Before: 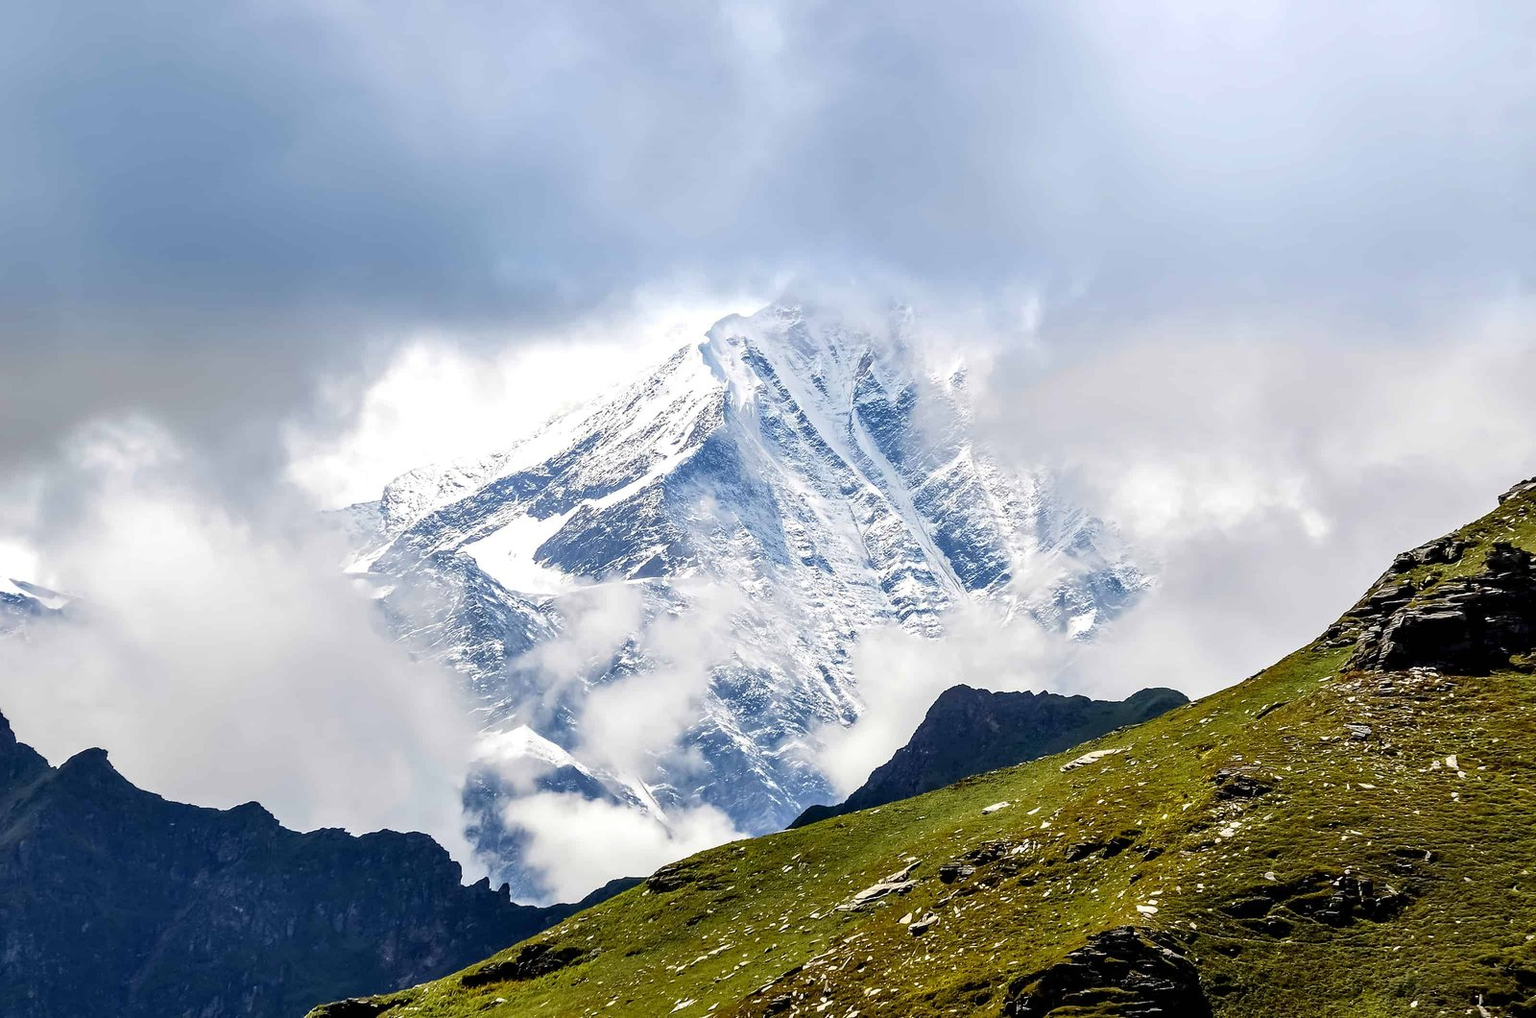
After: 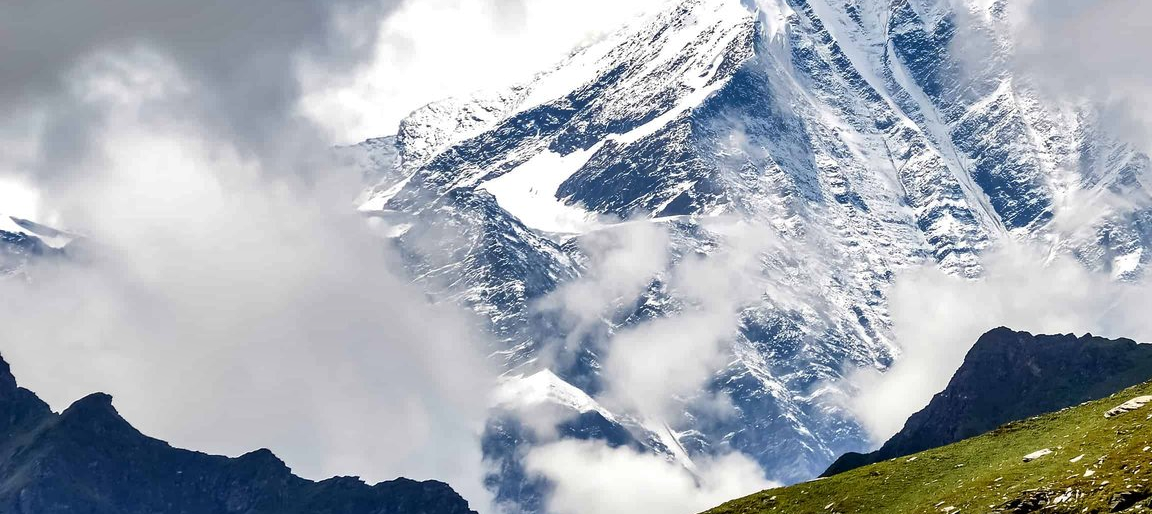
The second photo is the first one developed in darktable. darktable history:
crop: top 36.498%, right 27.964%, bottom 14.995%
shadows and highlights: soften with gaussian
